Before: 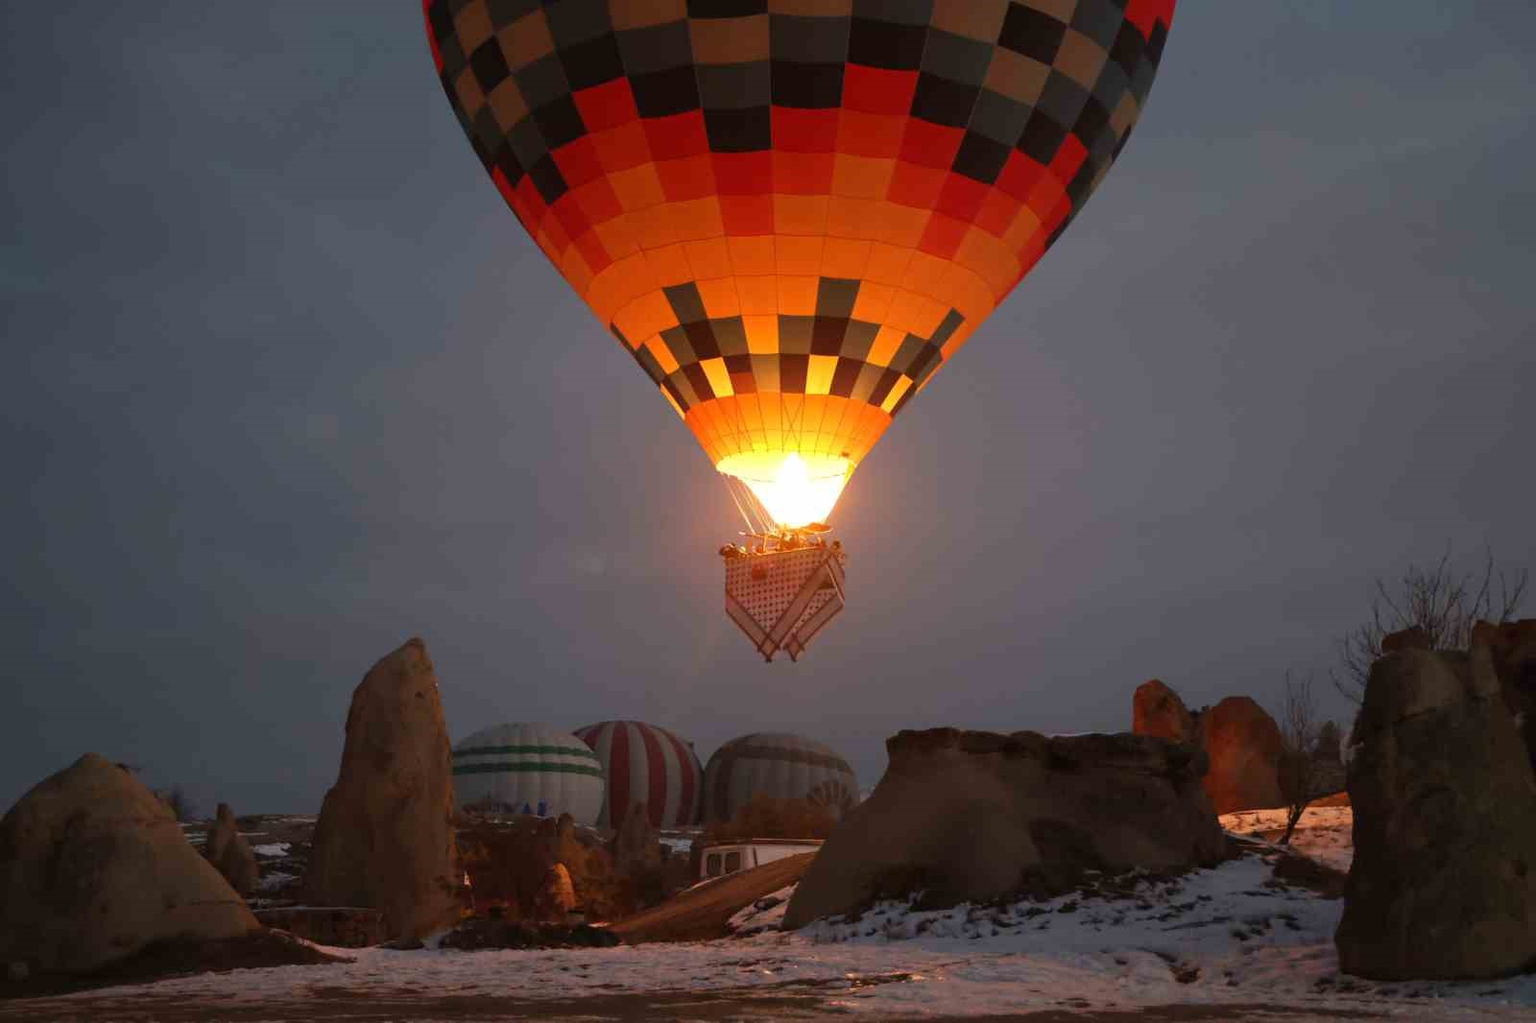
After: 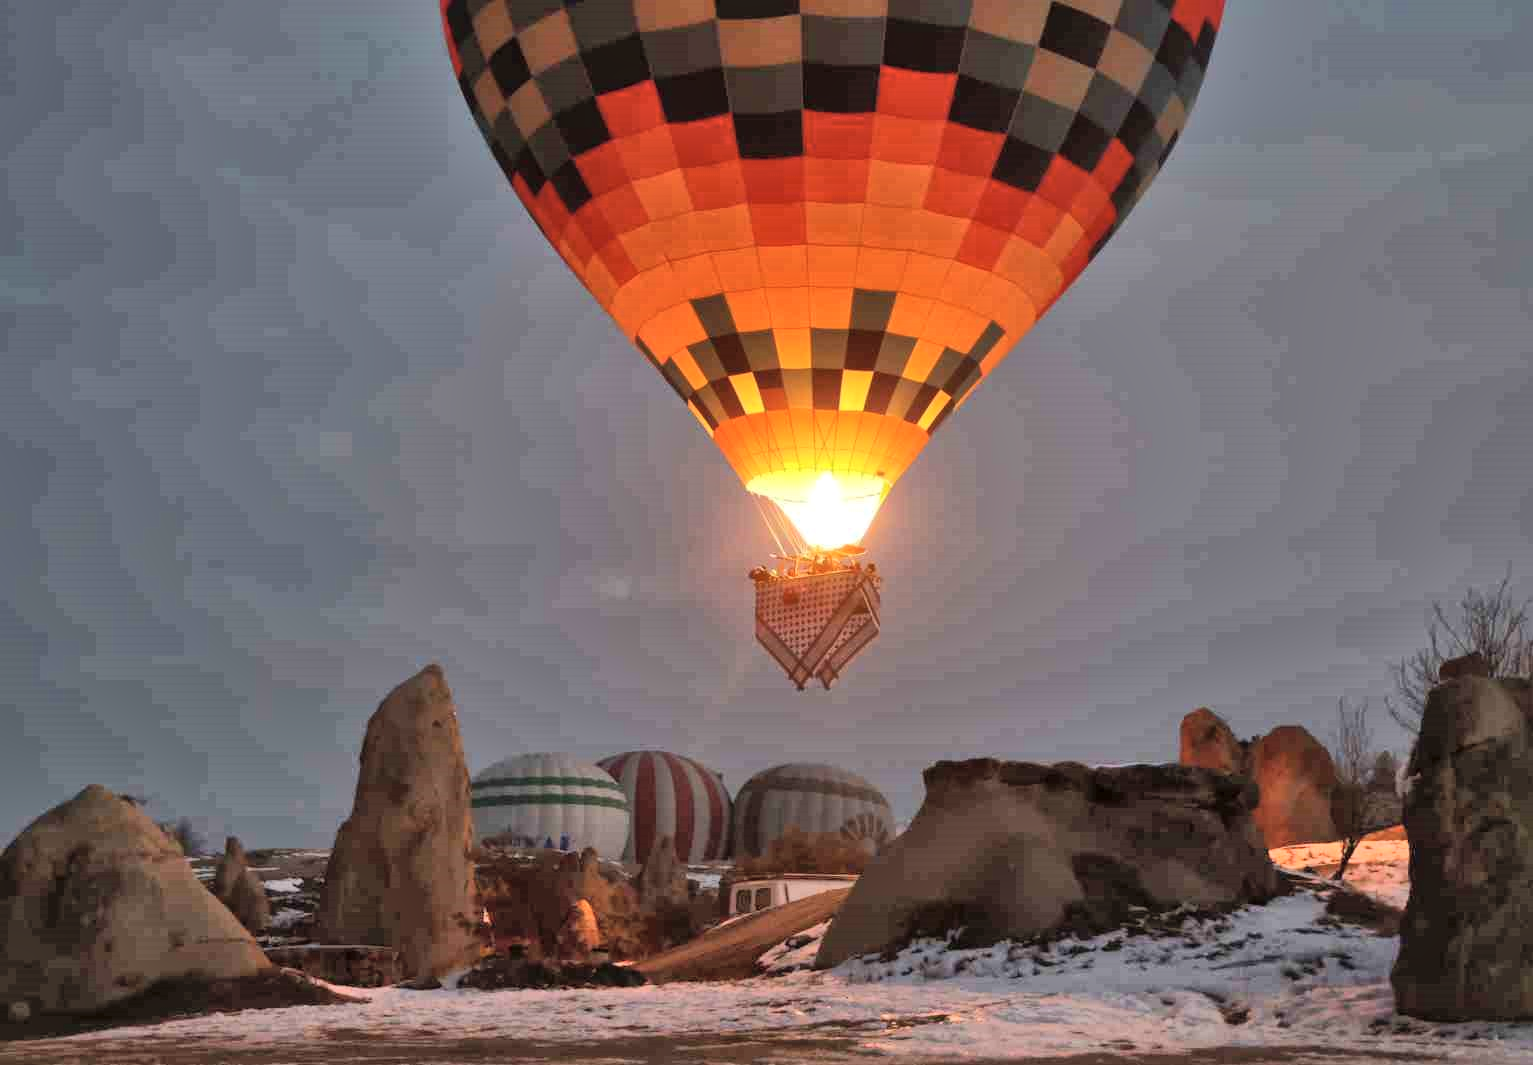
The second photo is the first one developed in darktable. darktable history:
global tonemap: drago (1, 100), detail 1
shadows and highlights: shadows 60, highlights -60.23, soften with gaussian
crop: right 4.126%, bottom 0.031%
